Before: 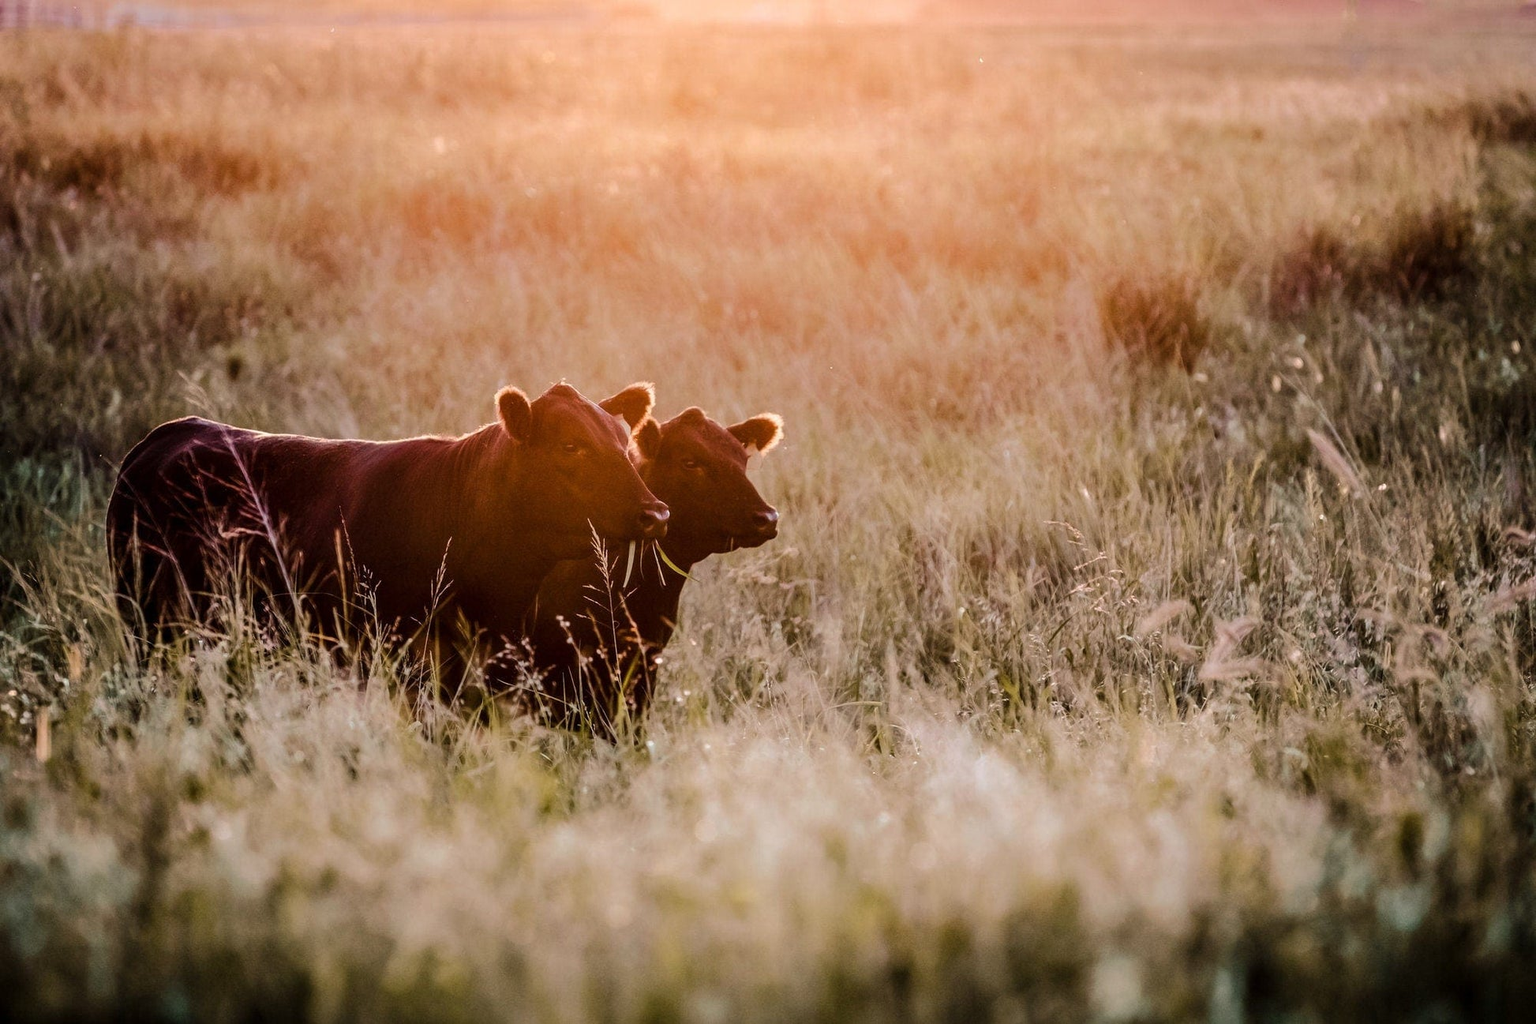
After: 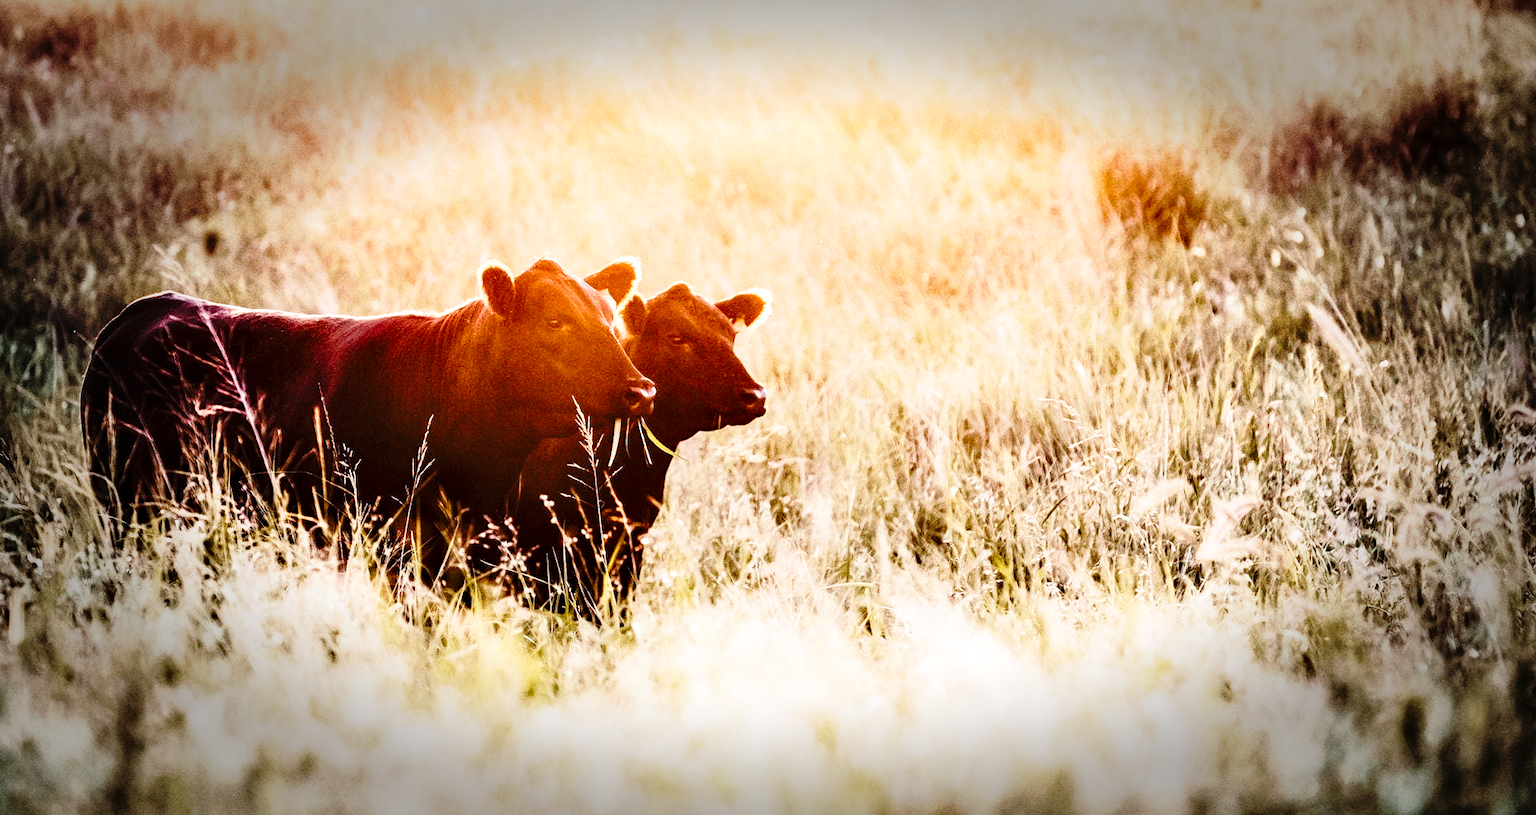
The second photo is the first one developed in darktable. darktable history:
base curve: curves: ch0 [(0, 0) (0.028, 0.03) (0.105, 0.232) (0.387, 0.748) (0.754, 0.968) (1, 1)], fusion 1, exposure shift 0.576, preserve colors none
crop and rotate: left 1.814%, top 12.818%, right 0.25%, bottom 9.225%
grain: coarseness 3.21 ISO
exposure: exposure 0.127 EV, compensate highlight preservation false
vignetting: fall-off start 66.7%, fall-off radius 39.74%, brightness -0.576, saturation -0.258, automatic ratio true, width/height ratio 0.671, dithering 16-bit output
tone equalizer: -8 EV -0.417 EV, -7 EV -0.389 EV, -6 EV -0.333 EV, -5 EV -0.222 EV, -3 EV 0.222 EV, -2 EV 0.333 EV, -1 EV 0.389 EV, +0 EV 0.417 EV, edges refinement/feathering 500, mask exposure compensation -1.57 EV, preserve details no
